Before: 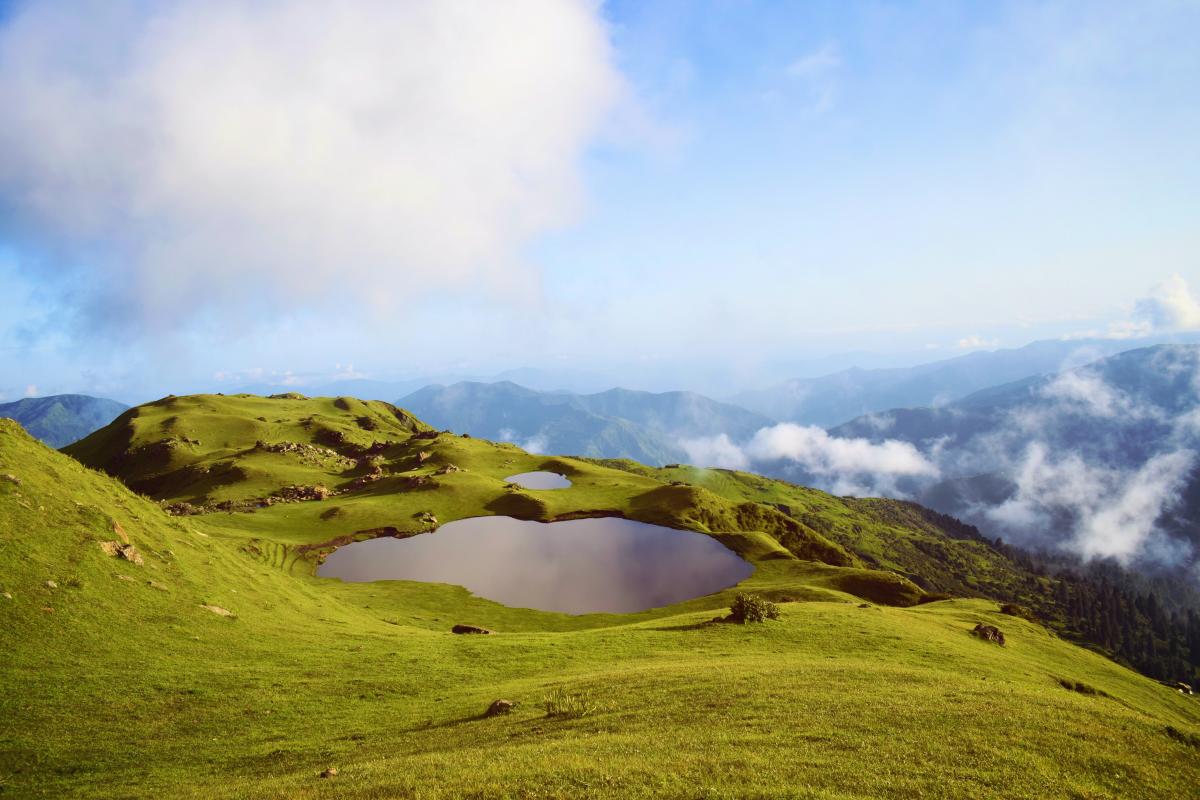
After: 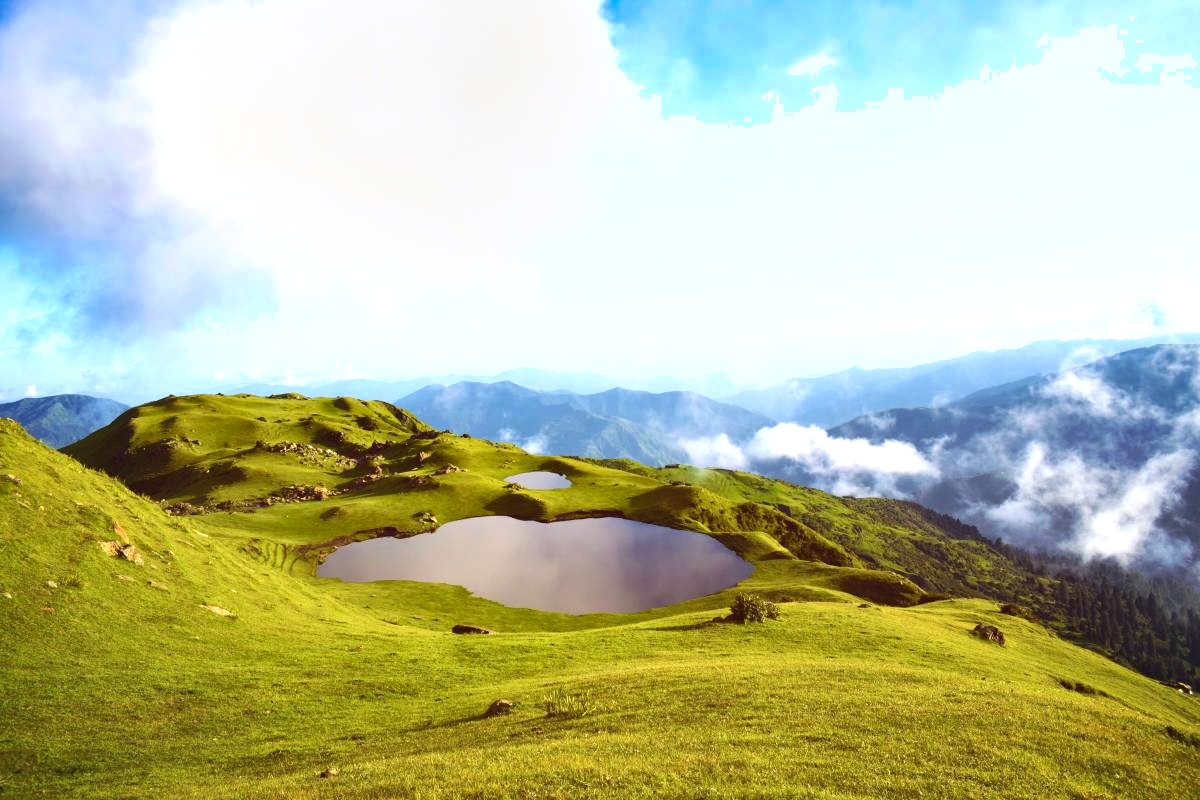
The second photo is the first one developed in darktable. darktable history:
shadows and highlights: soften with gaussian
exposure: black level correction 0, exposure 0.702 EV, compensate highlight preservation false
